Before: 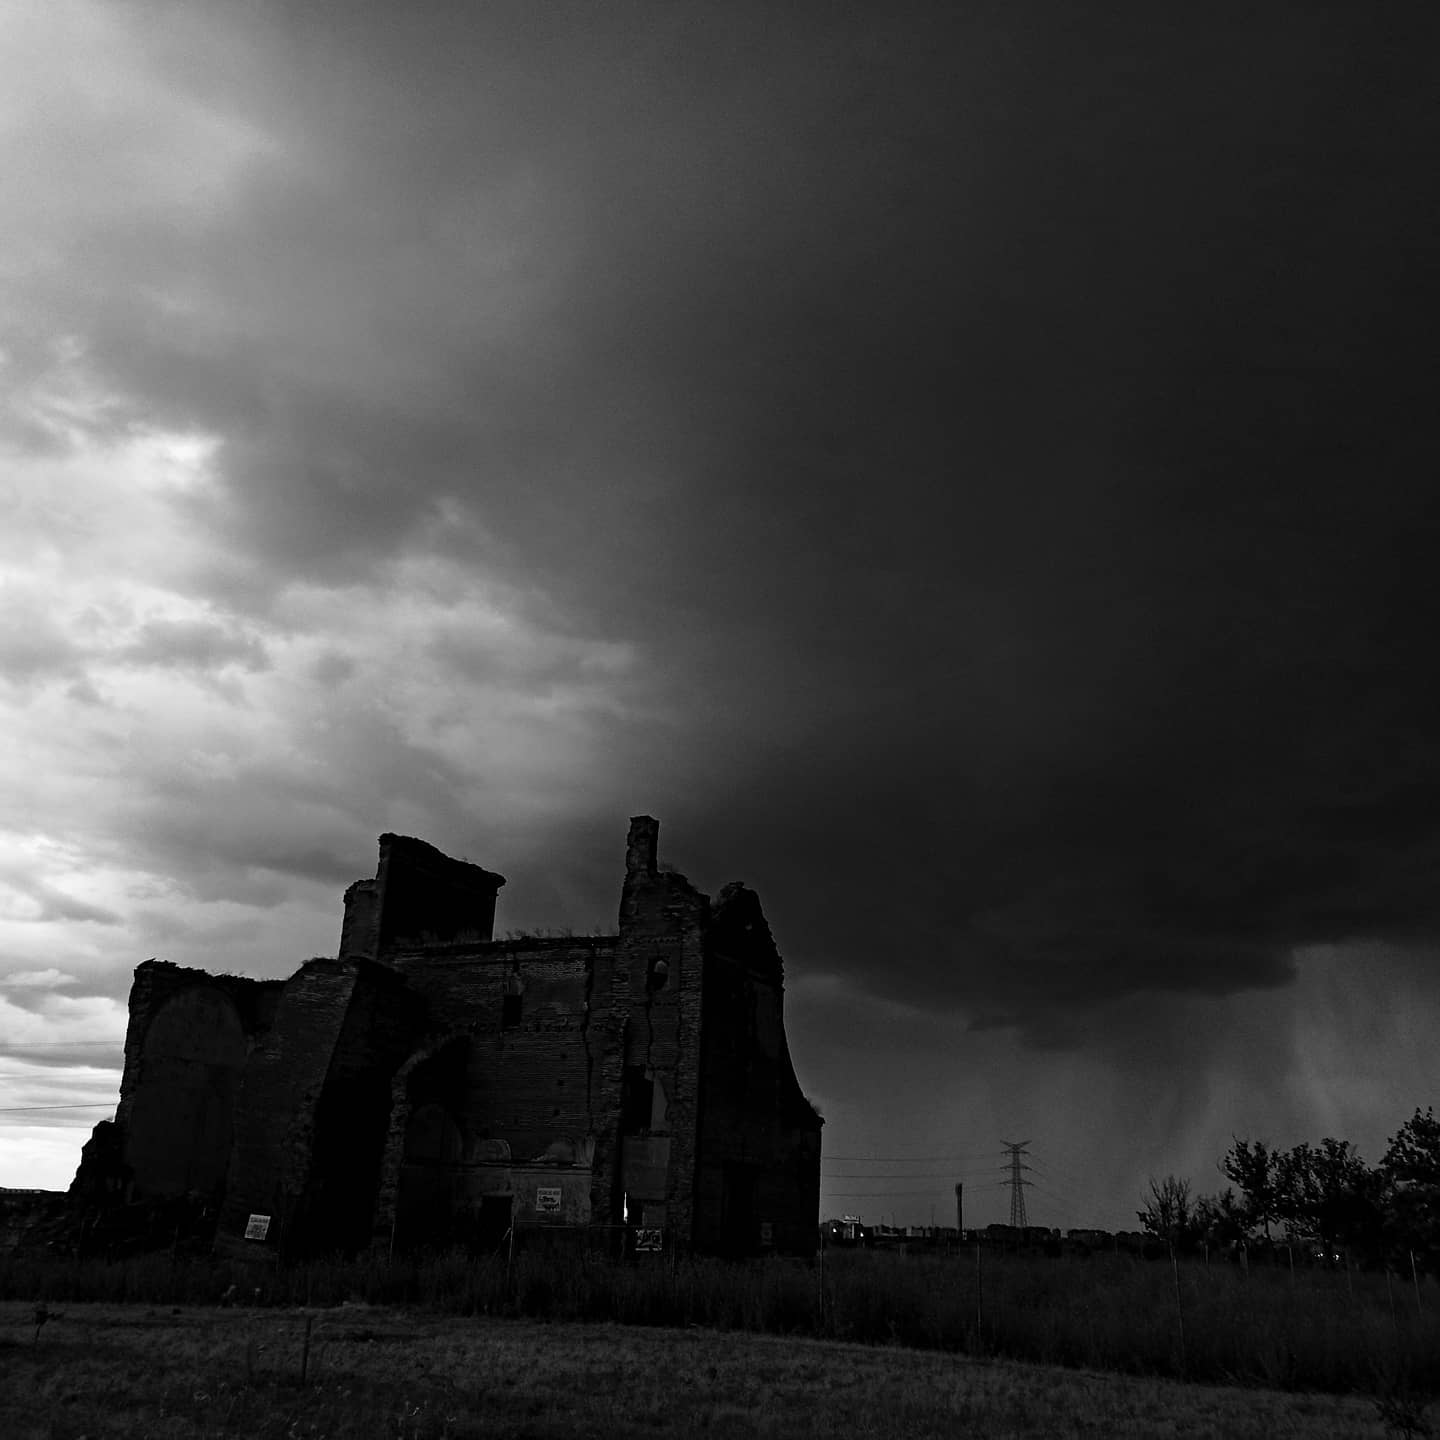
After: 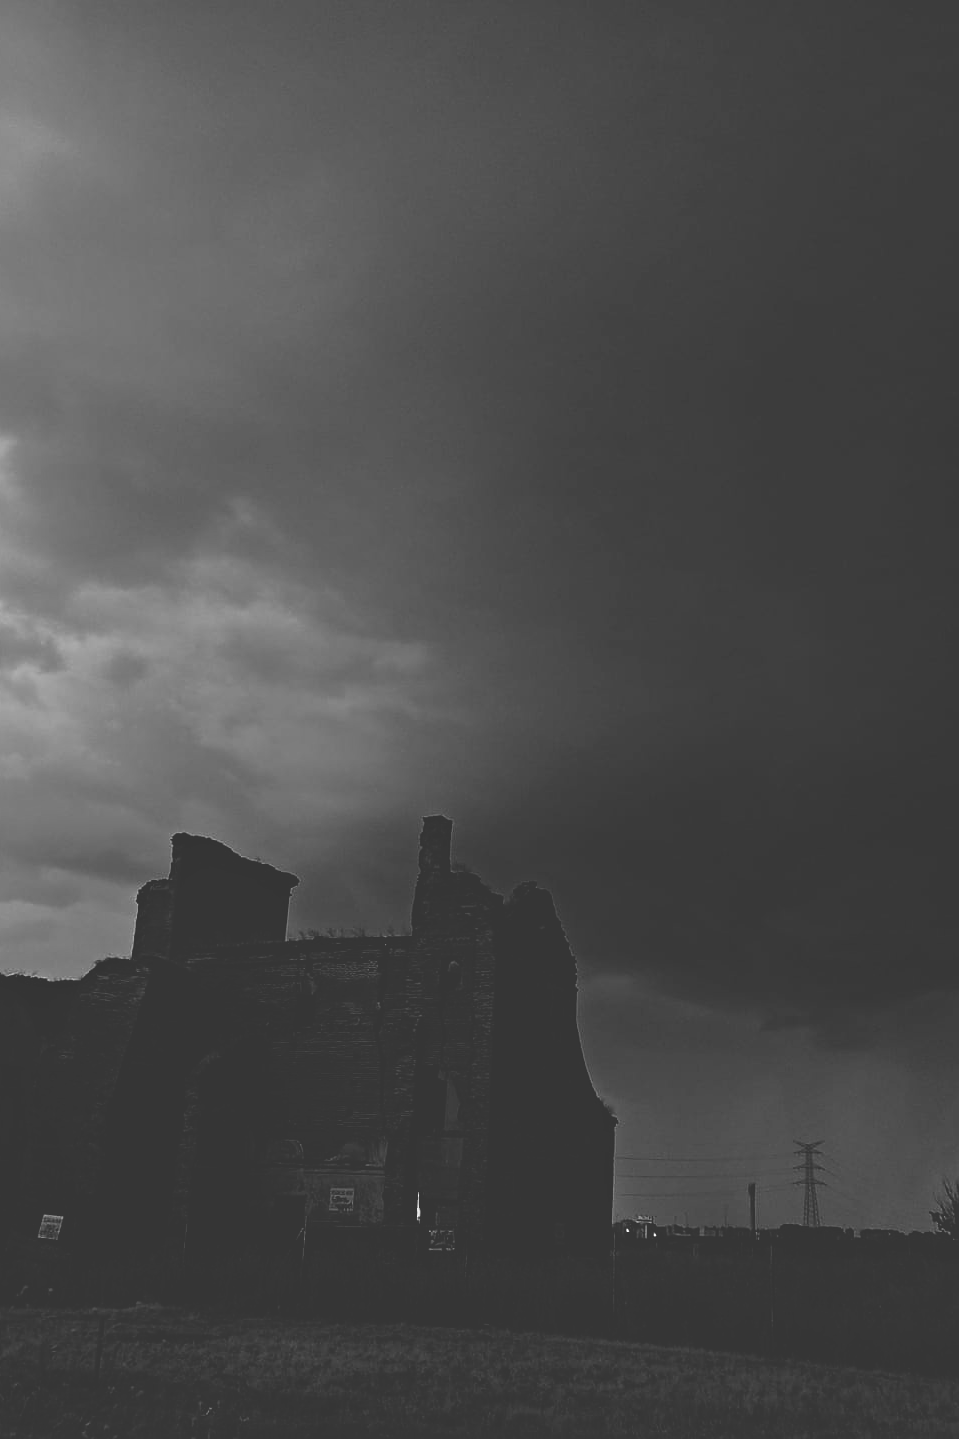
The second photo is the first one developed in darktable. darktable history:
white balance: red 0.766, blue 1.537
sharpen: radius 1, threshold 1
crop and rotate: left 14.385%, right 18.948%
monochrome: a 0, b 0, size 0.5, highlights 0.57
contrast brightness saturation: contrast -0.1, saturation -0.1
tone curve: curves: ch0 [(0, 0.211) (0.15, 0.25) (1, 0.953)], color space Lab, independent channels, preserve colors none
color balance: lift [1, 0.998, 1.001, 1.002], gamma [1, 1.02, 1, 0.98], gain [1, 1.02, 1.003, 0.98]
